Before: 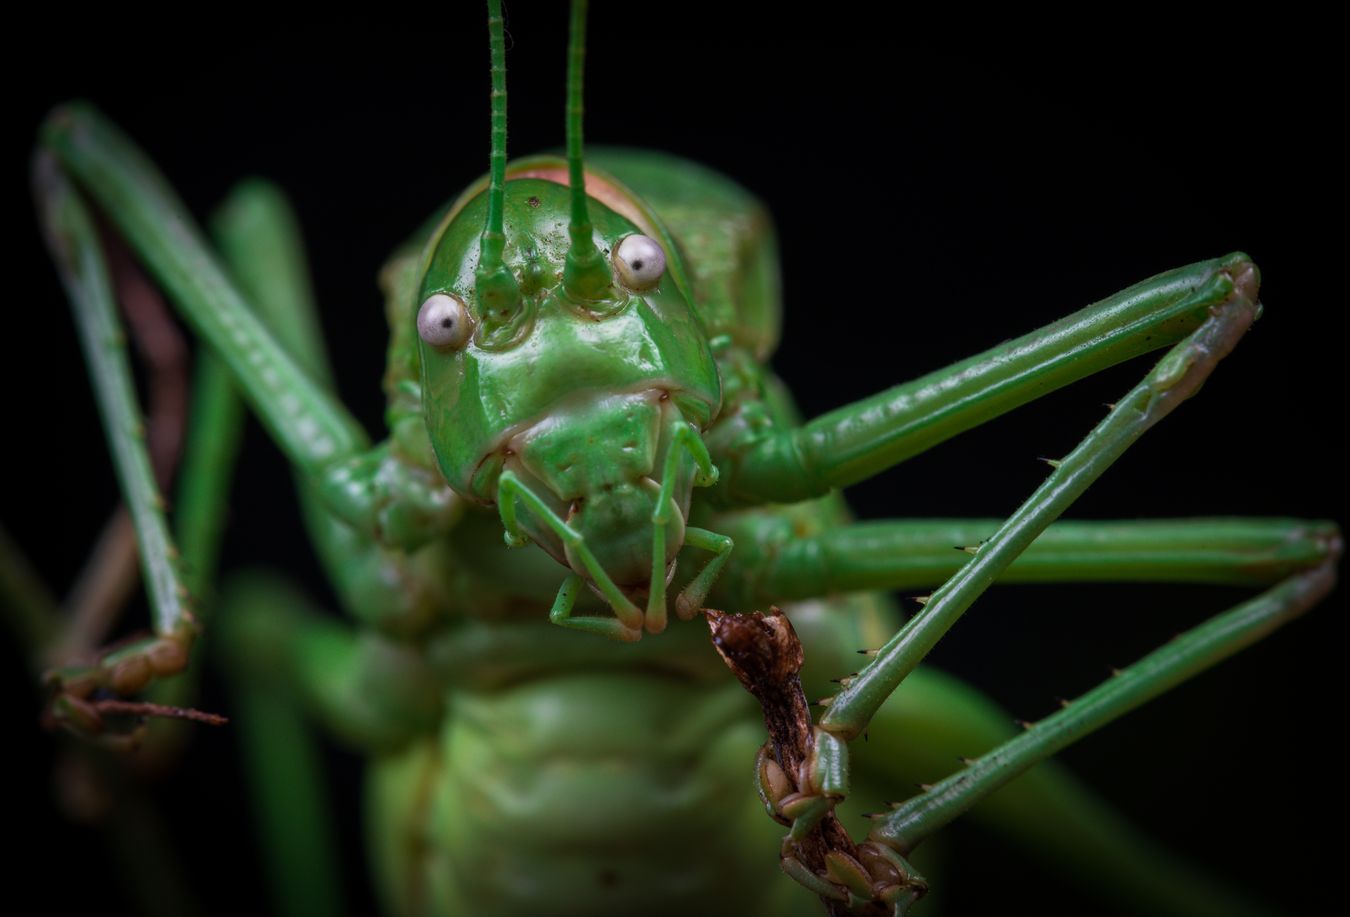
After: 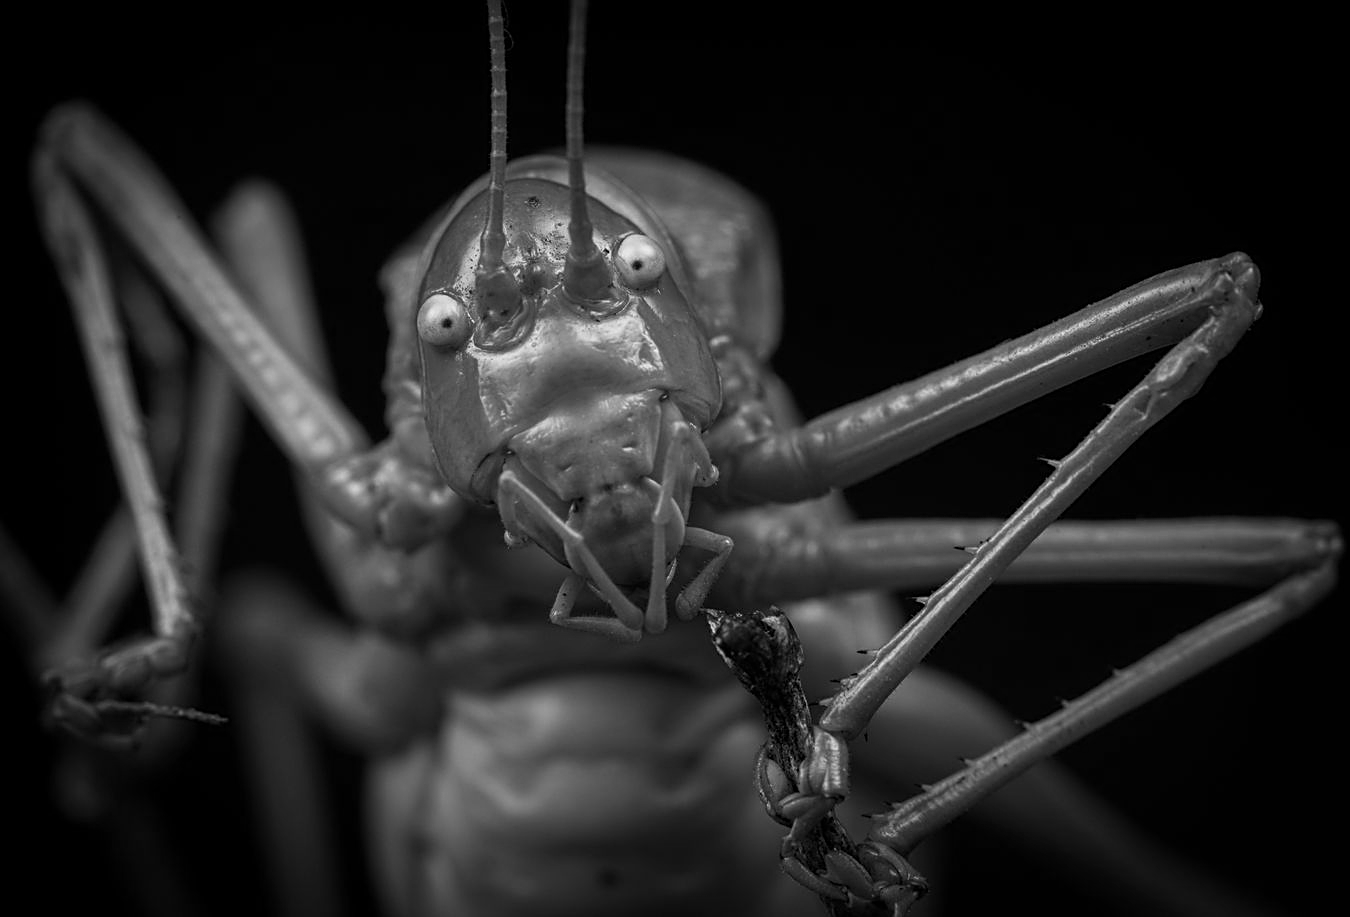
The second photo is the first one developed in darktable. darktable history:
sharpen: on, module defaults
color calibration: output gray [0.23, 0.37, 0.4, 0], illuminant F (fluorescent), F source F9 (Cool White Deluxe 4150 K) – high CRI, x 0.374, y 0.373, temperature 4153.55 K
